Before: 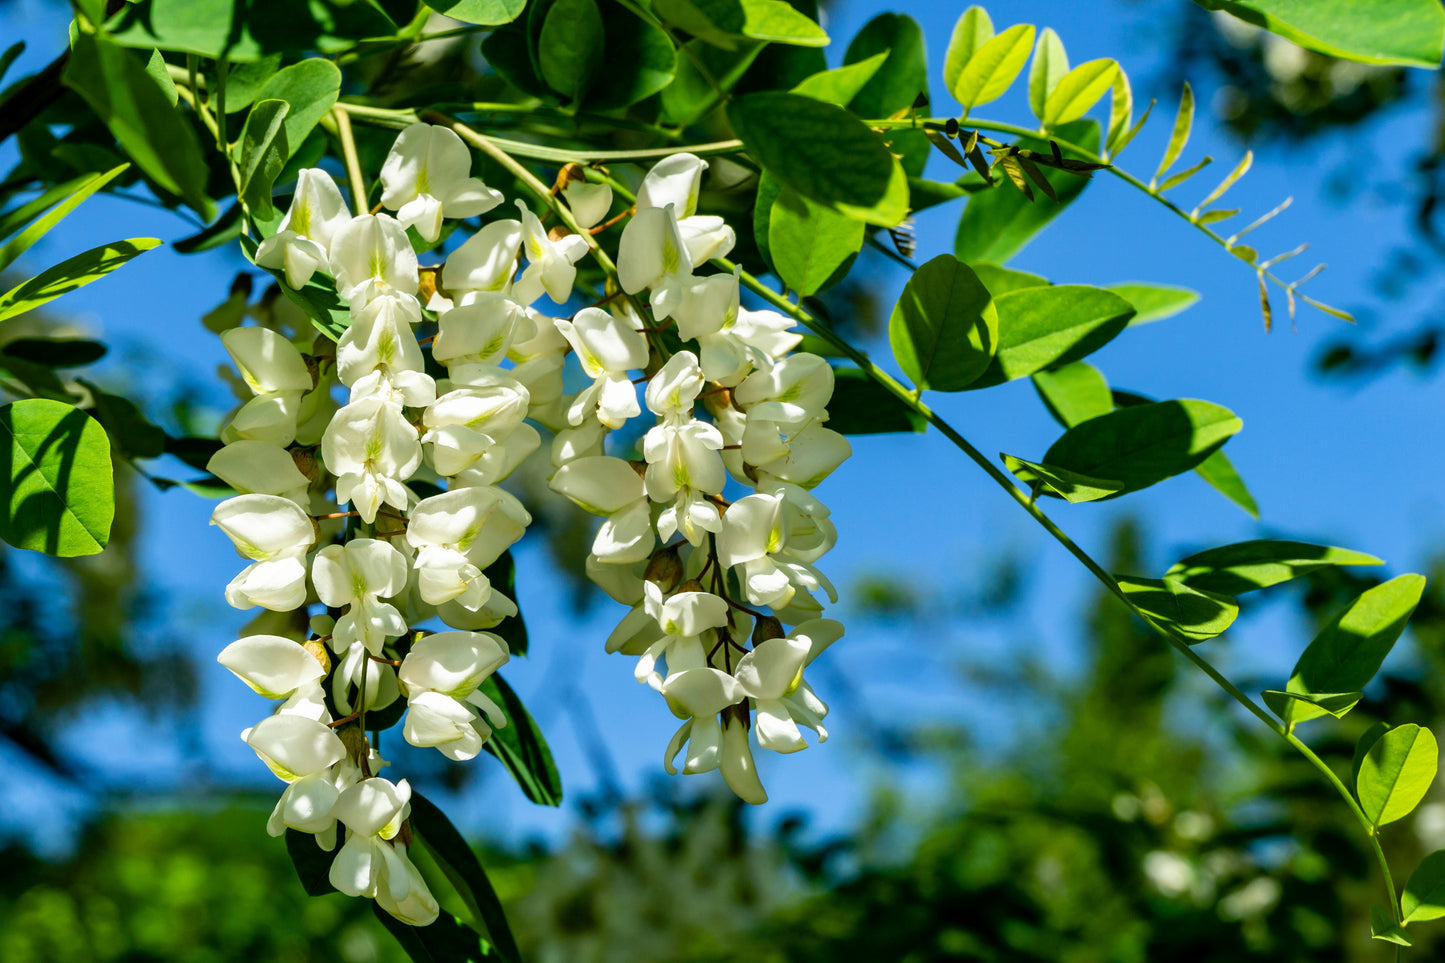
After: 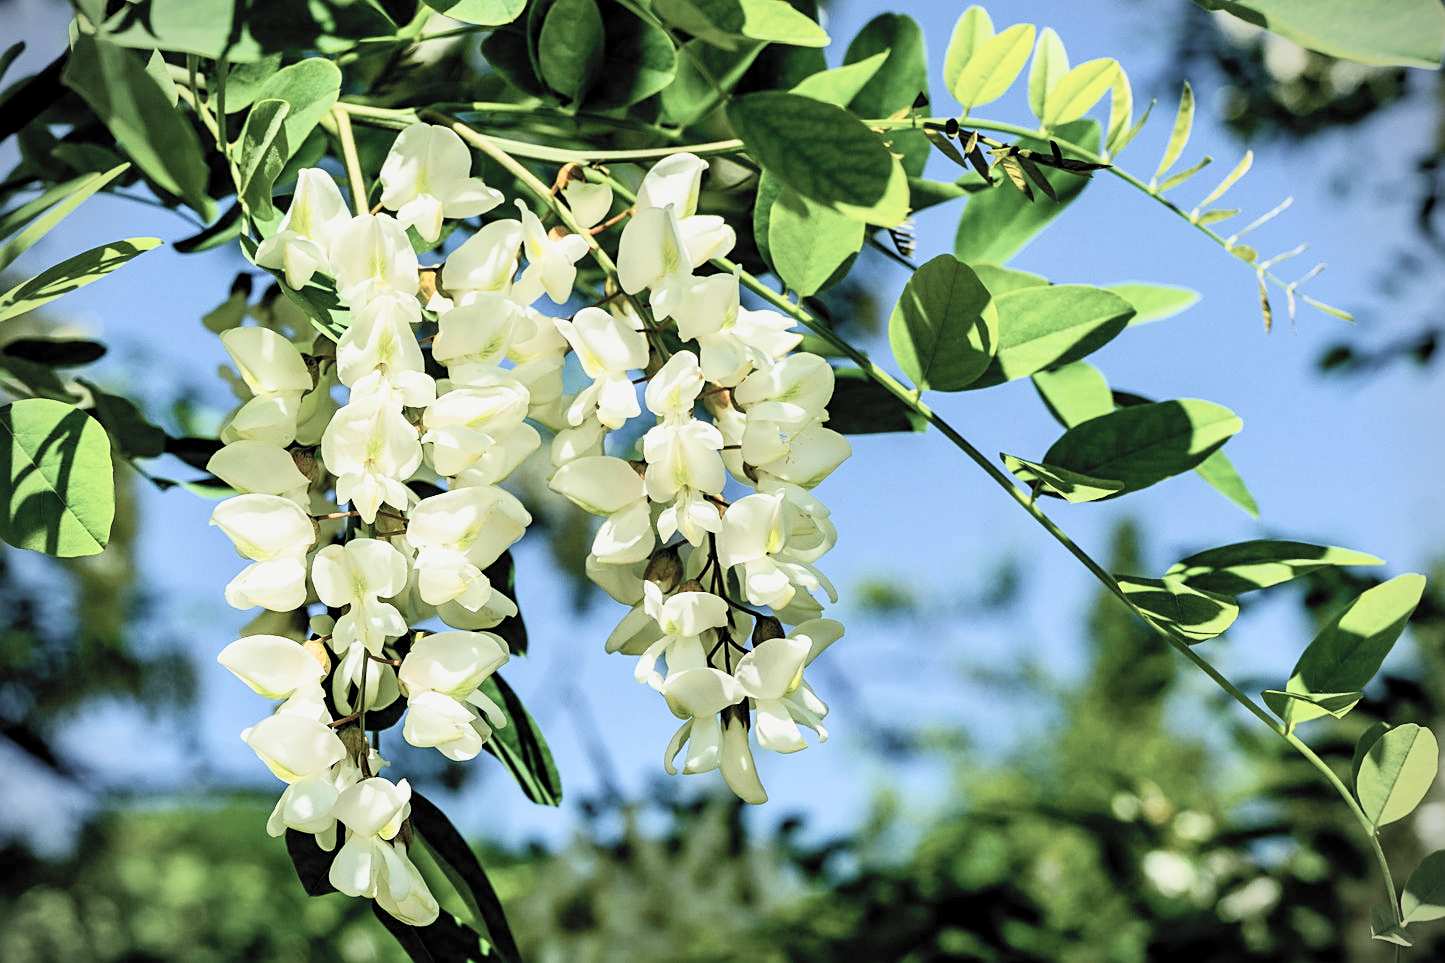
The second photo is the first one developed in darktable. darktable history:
contrast brightness saturation: contrast 0.427, brightness 0.556, saturation -0.193
sharpen: on, module defaults
filmic rgb: black relative exposure -8.79 EV, white relative exposure 4.98 EV, target black luminance 0%, hardness 3.79, latitude 65.63%, contrast 0.827, shadows ↔ highlights balance 19.28%, iterations of high-quality reconstruction 0
vignetting: fall-off start 89%, fall-off radius 43.72%, width/height ratio 1.163
